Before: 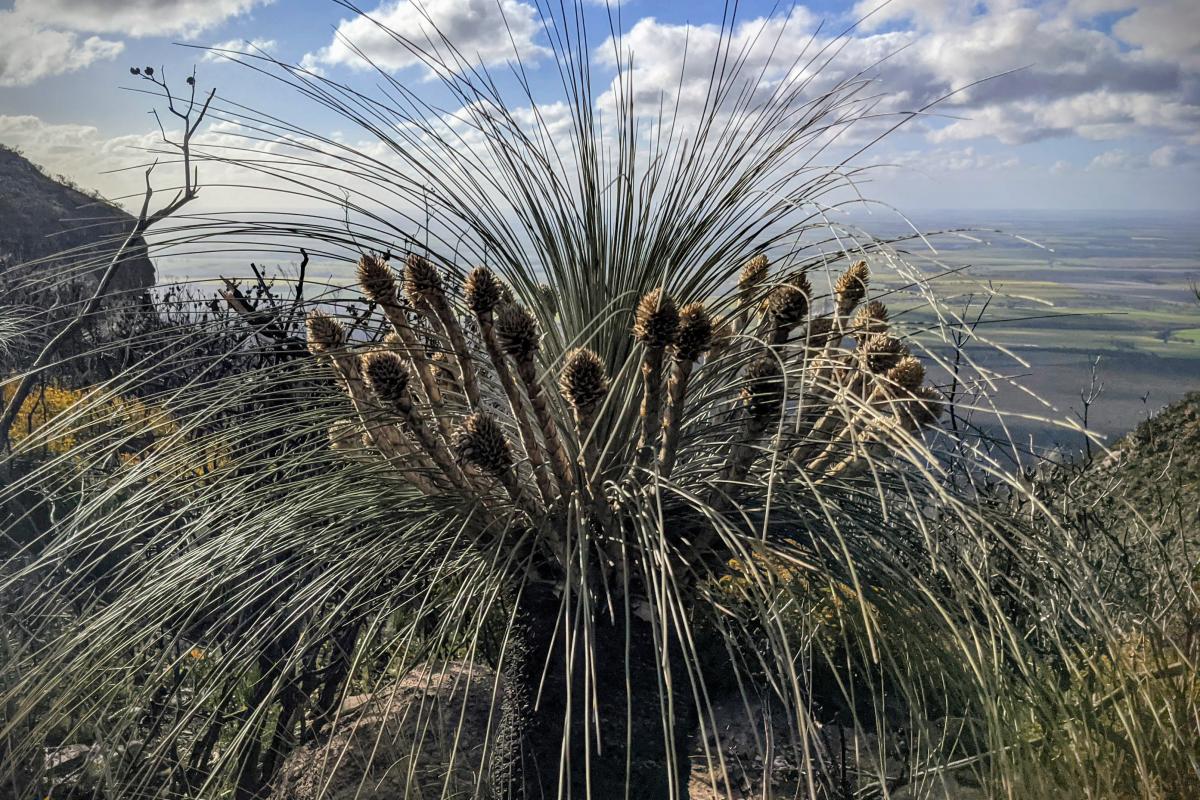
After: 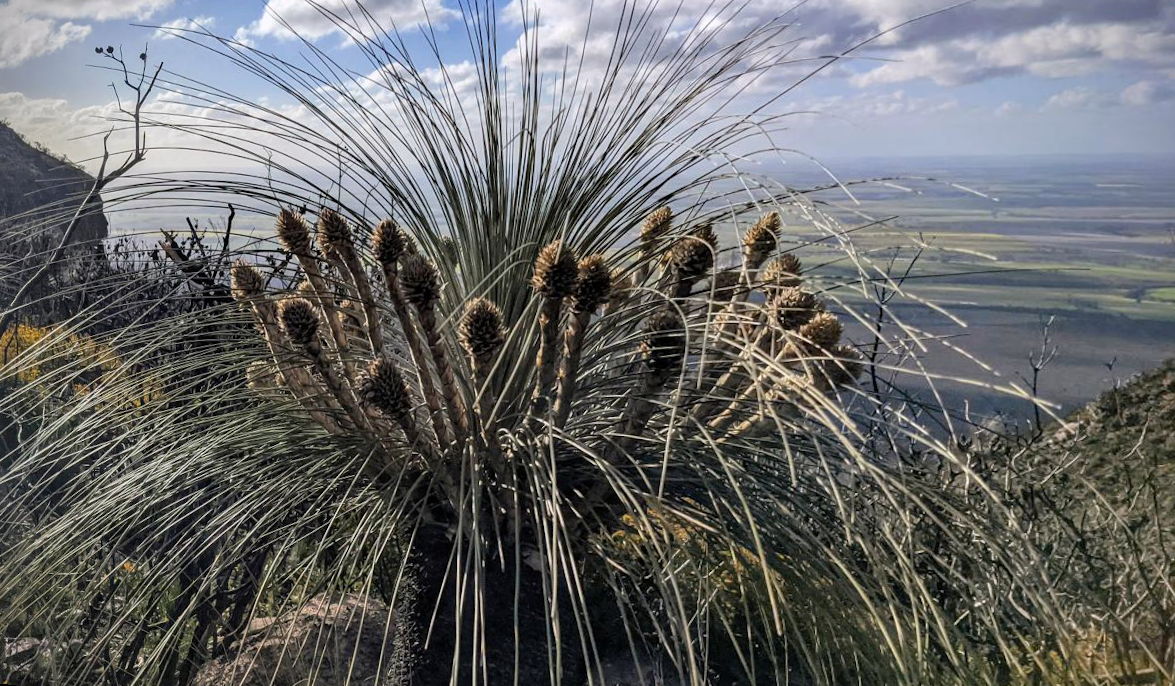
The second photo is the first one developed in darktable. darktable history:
exposure: exposure -0.041 EV, compensate highlight preservation false
rotate and perspective: rotation 1.69°, lens shift (vertical) -0.023, lens shift (horizontal) -0.291, crop left 0.025, crop right 0.988, crop top 0.092, crop bottom 0.842
white balance: red 1.009, blue 1.027
